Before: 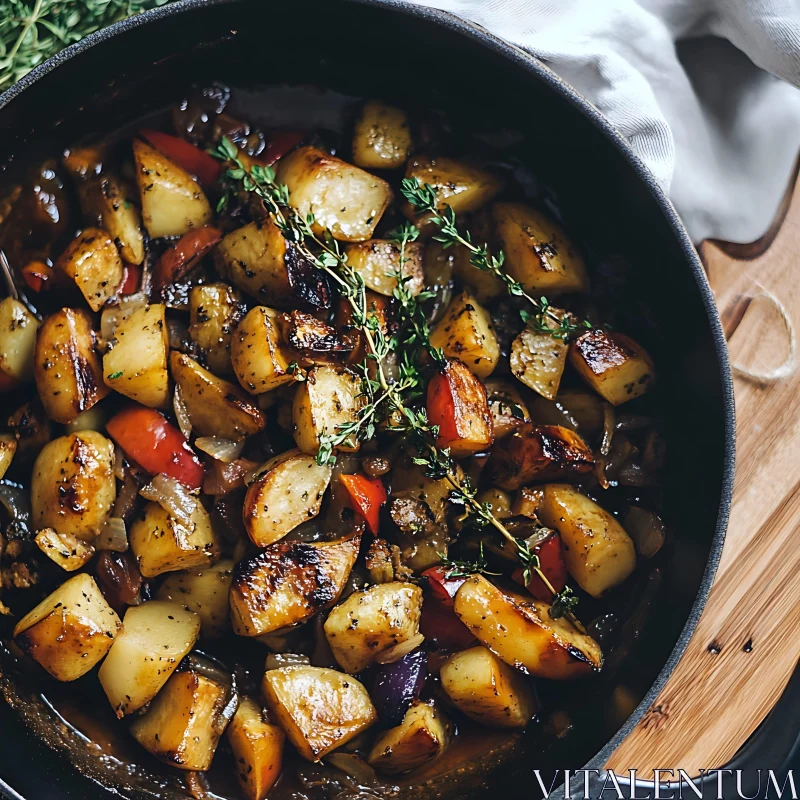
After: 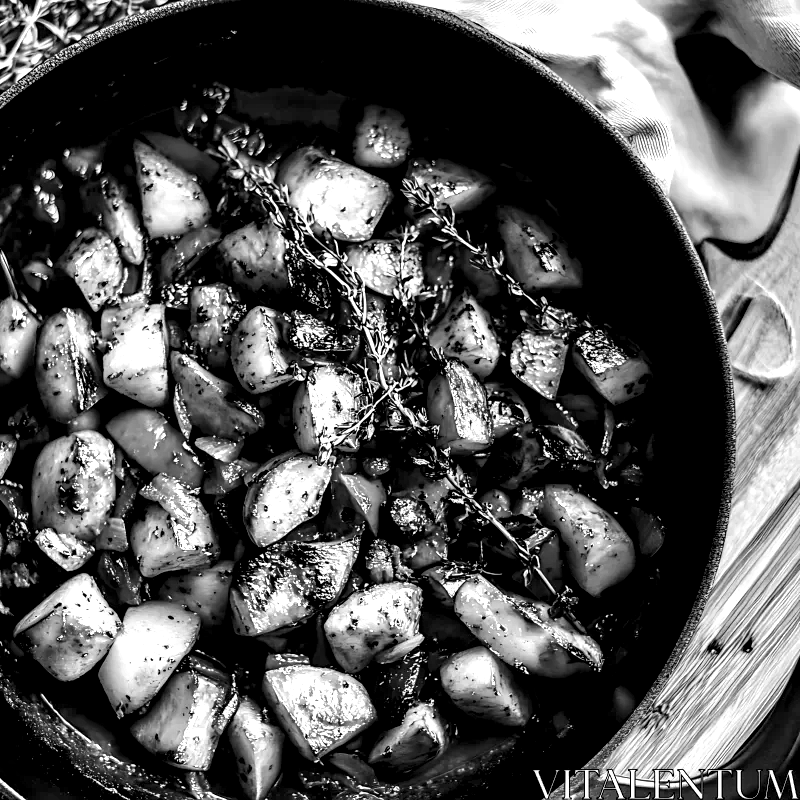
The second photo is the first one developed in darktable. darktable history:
local contrast: shadows 185%, detail 225%
exposure: black level correction 0.001, exposure 0.3 EV, compensate highlight preservation false
monochrome: a -74.22, b 78.2
